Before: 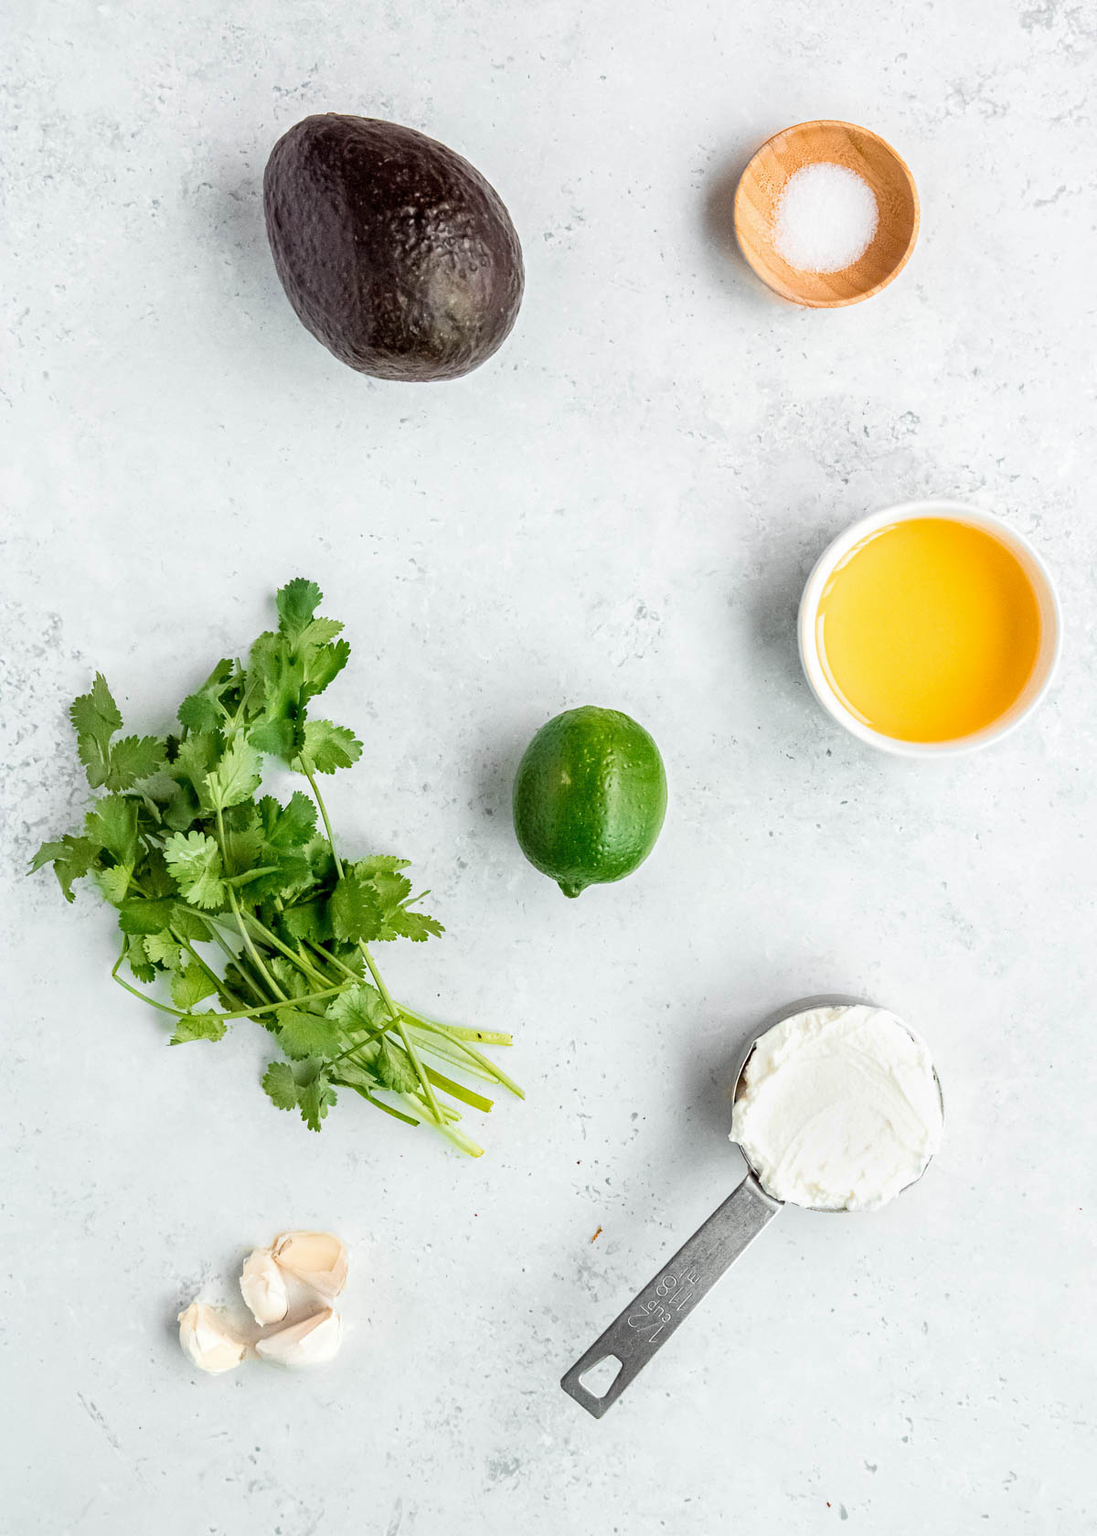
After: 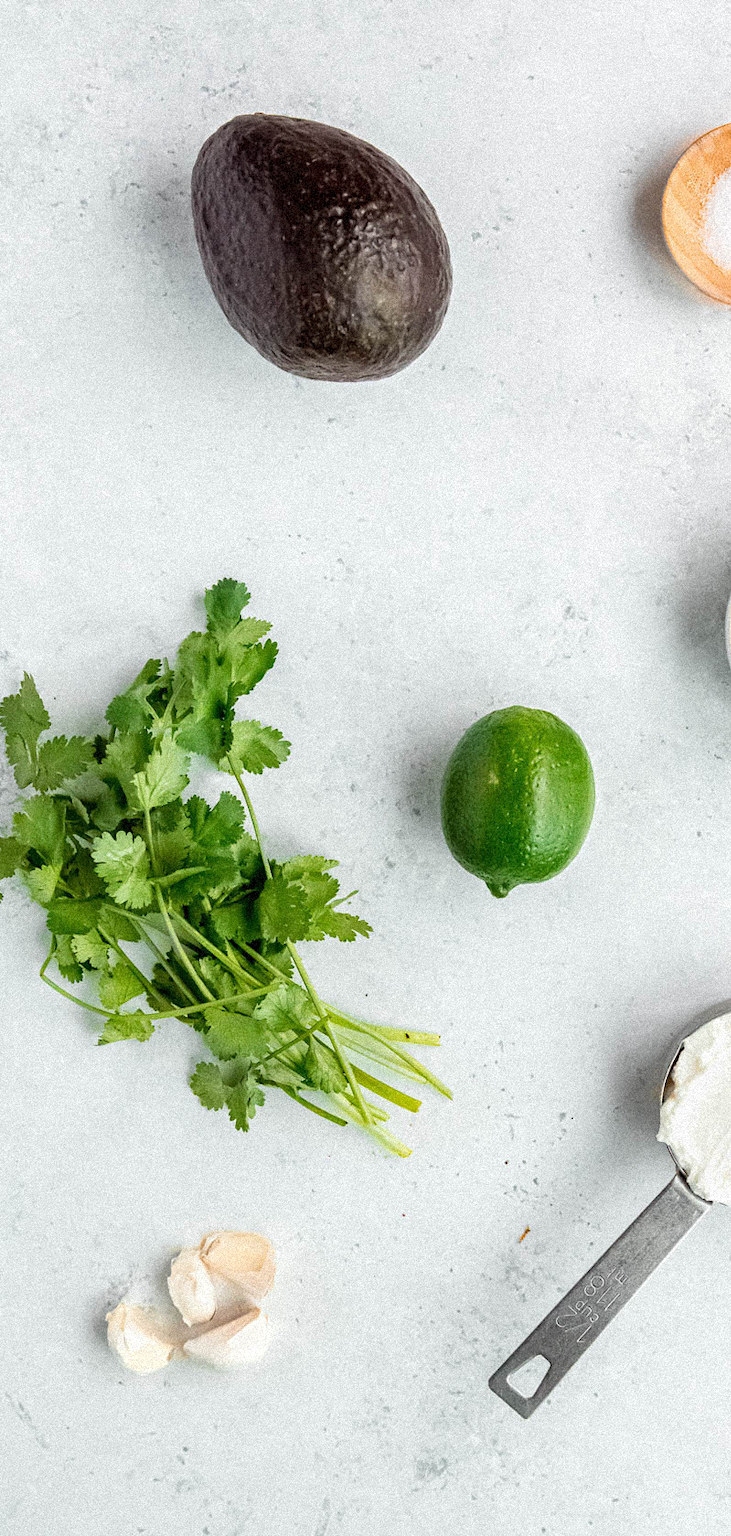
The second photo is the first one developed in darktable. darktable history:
crop and rotate: left 6.617%, right 26.717%
grain: strength 35%, mid-tones bias 0%
